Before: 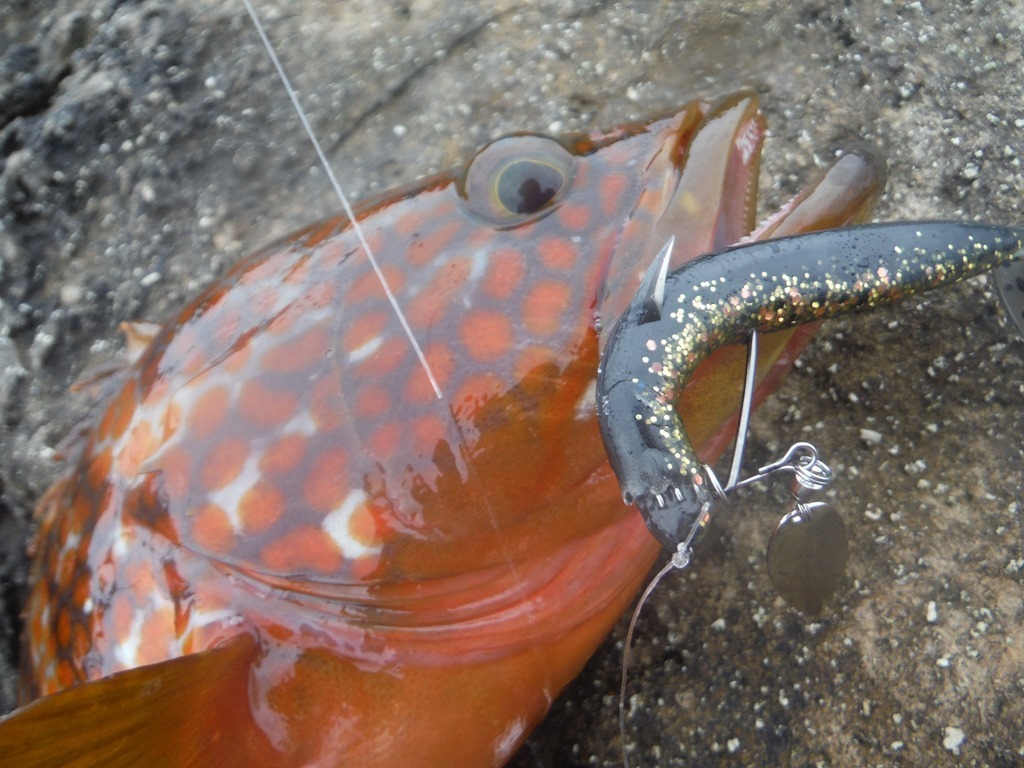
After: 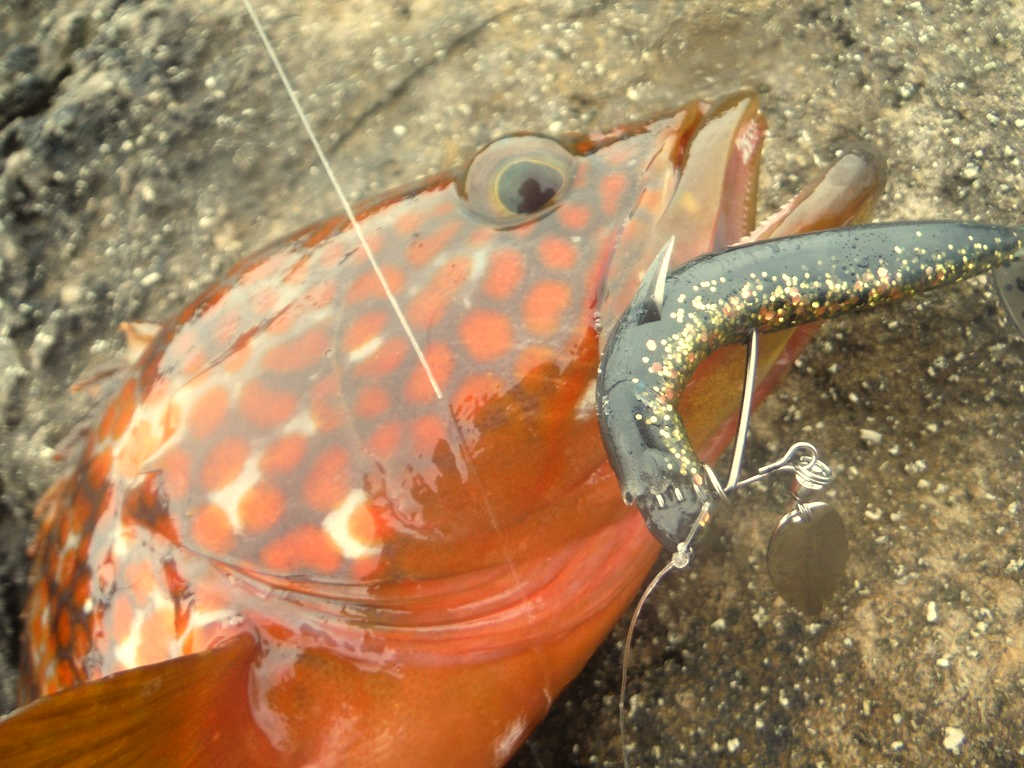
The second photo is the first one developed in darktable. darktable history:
white balance: red 1.08, blue 0.791
exposure: black level correction 0.001, exposure 0.5 EV, compensate exposure bias true, compensate highlight preservation false
